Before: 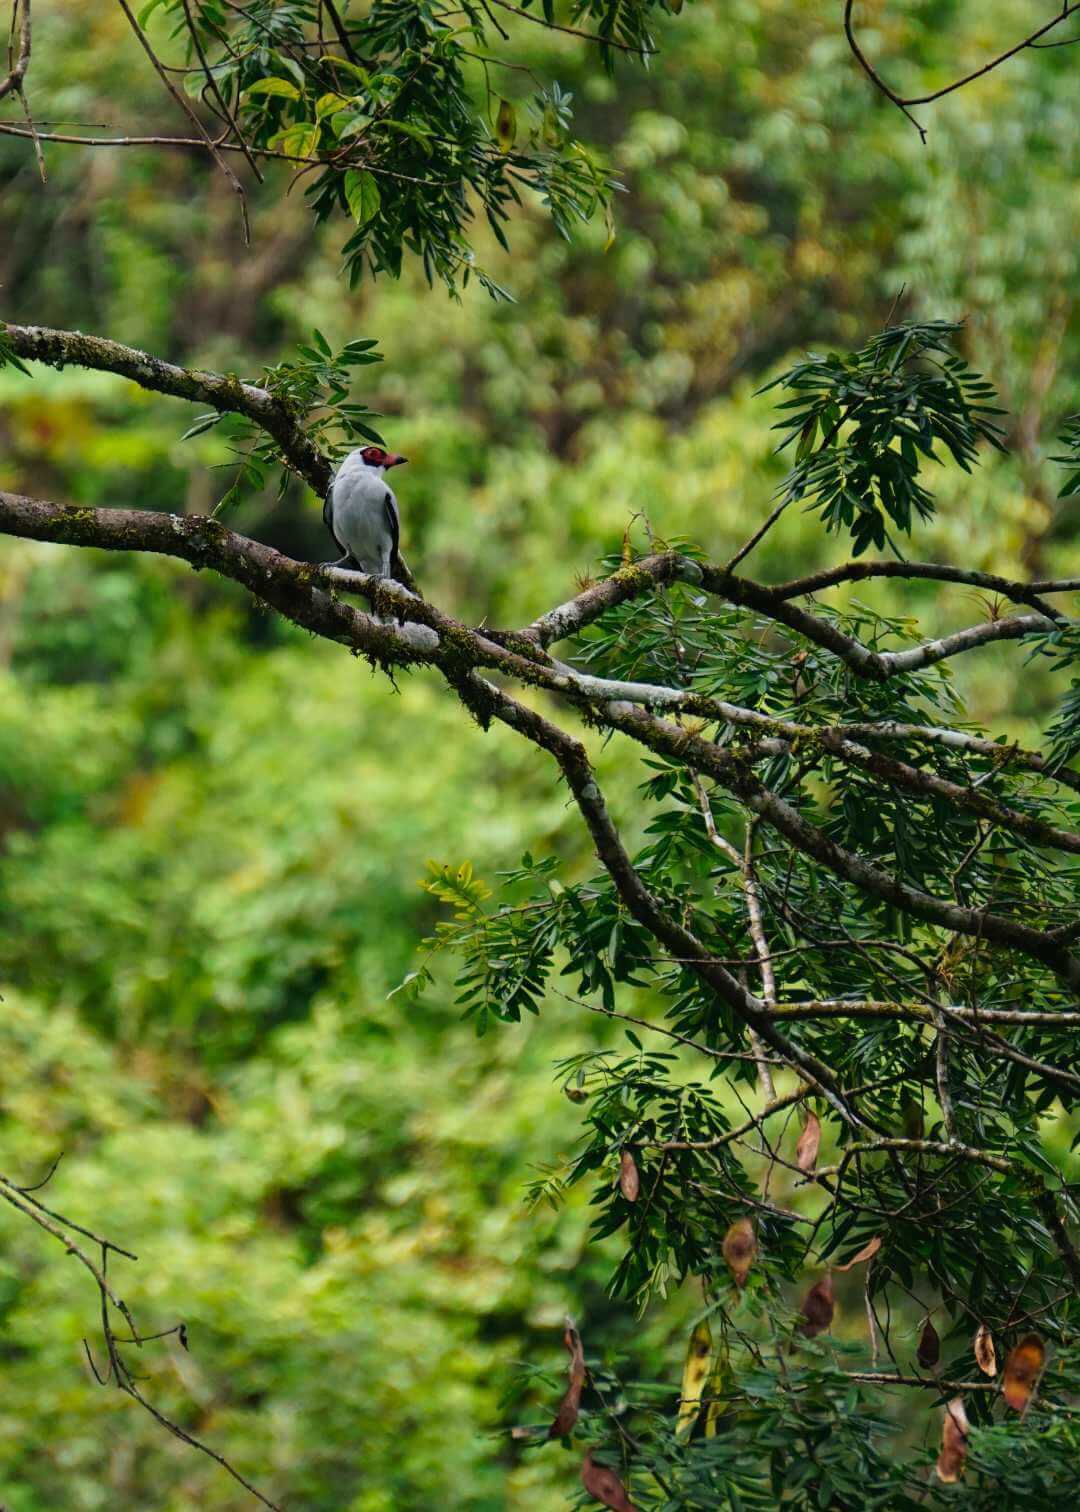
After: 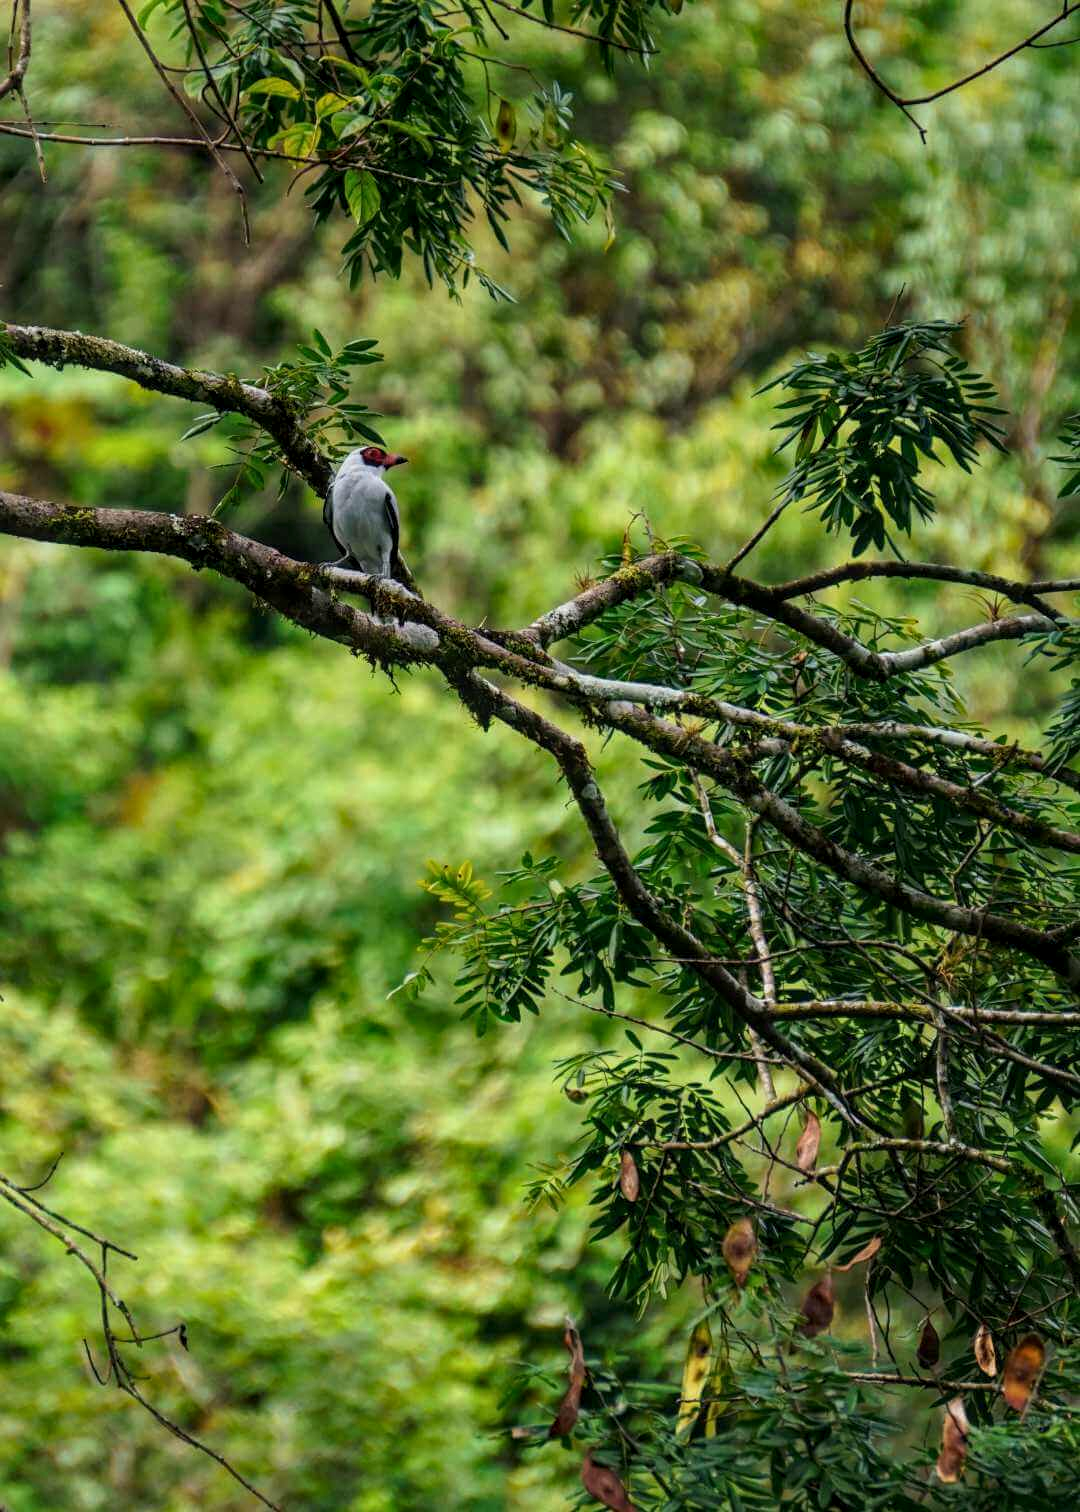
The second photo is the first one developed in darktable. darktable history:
local contrast: on, module defaults
levels: levels [0, 0.492, 0.984]
